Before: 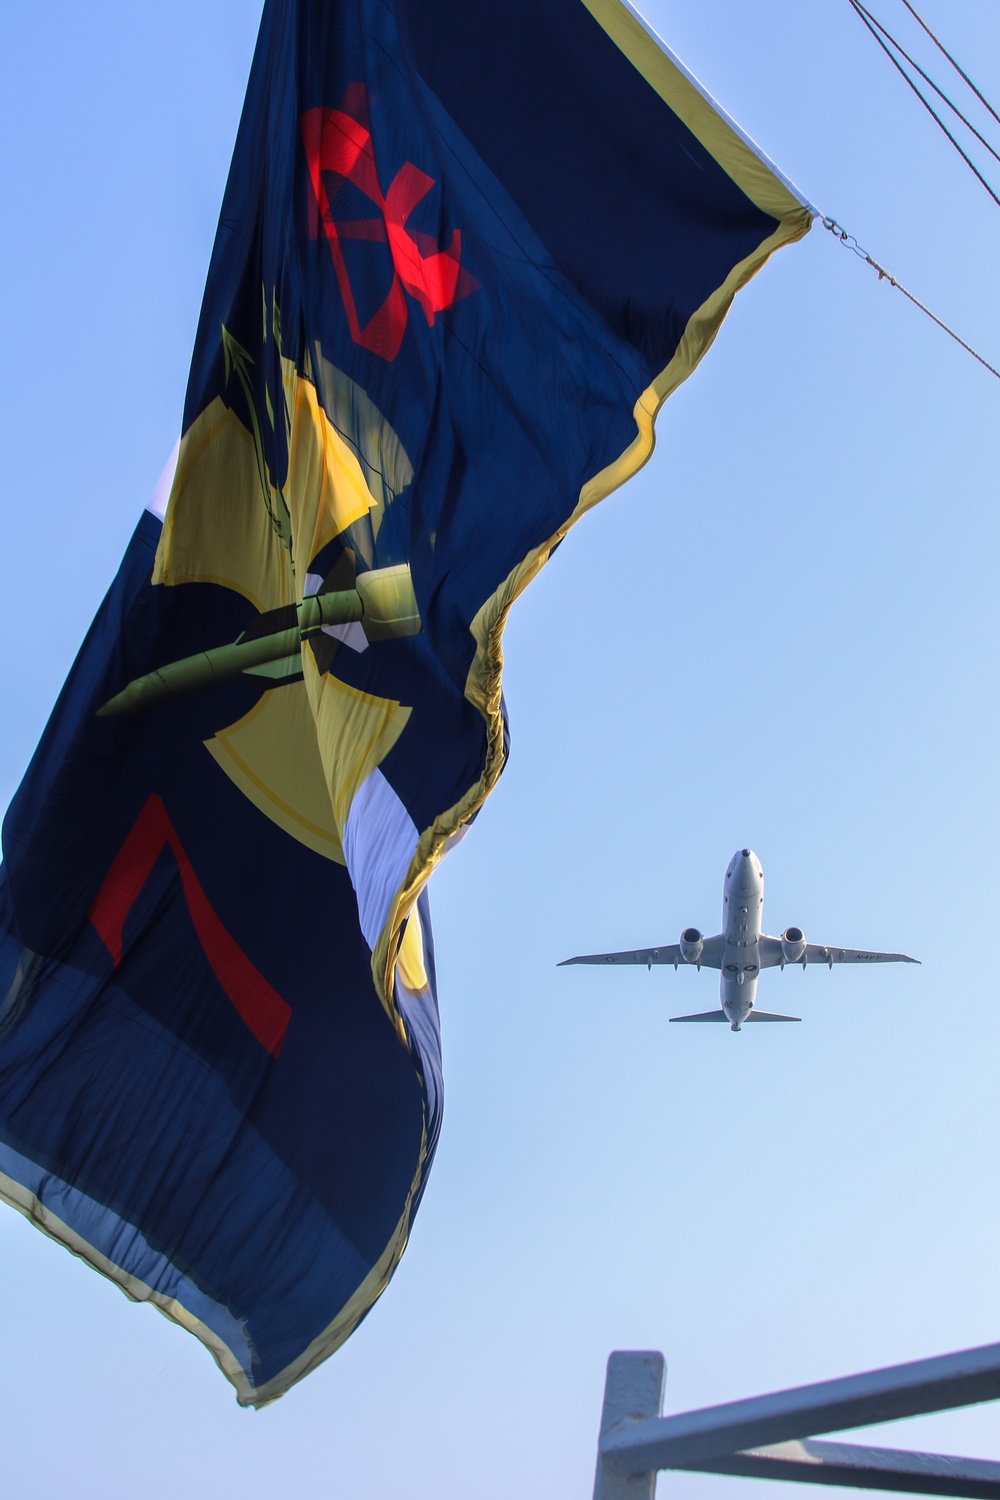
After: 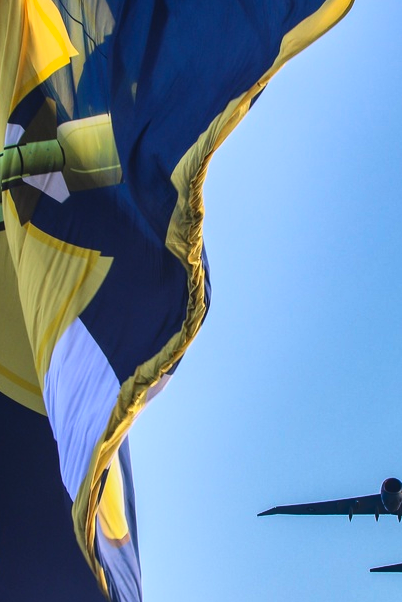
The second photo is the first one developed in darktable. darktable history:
crop: left 29.986%, top 30.044%, right 29.721%, bottom 29.785%
tone equalizer: edges refinement/feathering 500, mask exposure compensation -1.57 EV, preserve details no
shadows and highlights: shadows 24.24, highlights -77.98, soften with gaussian
local contrast: detail 109%
contrast brightness saturation: contrast 0.202, brightness 0.156, saturation 0.218
